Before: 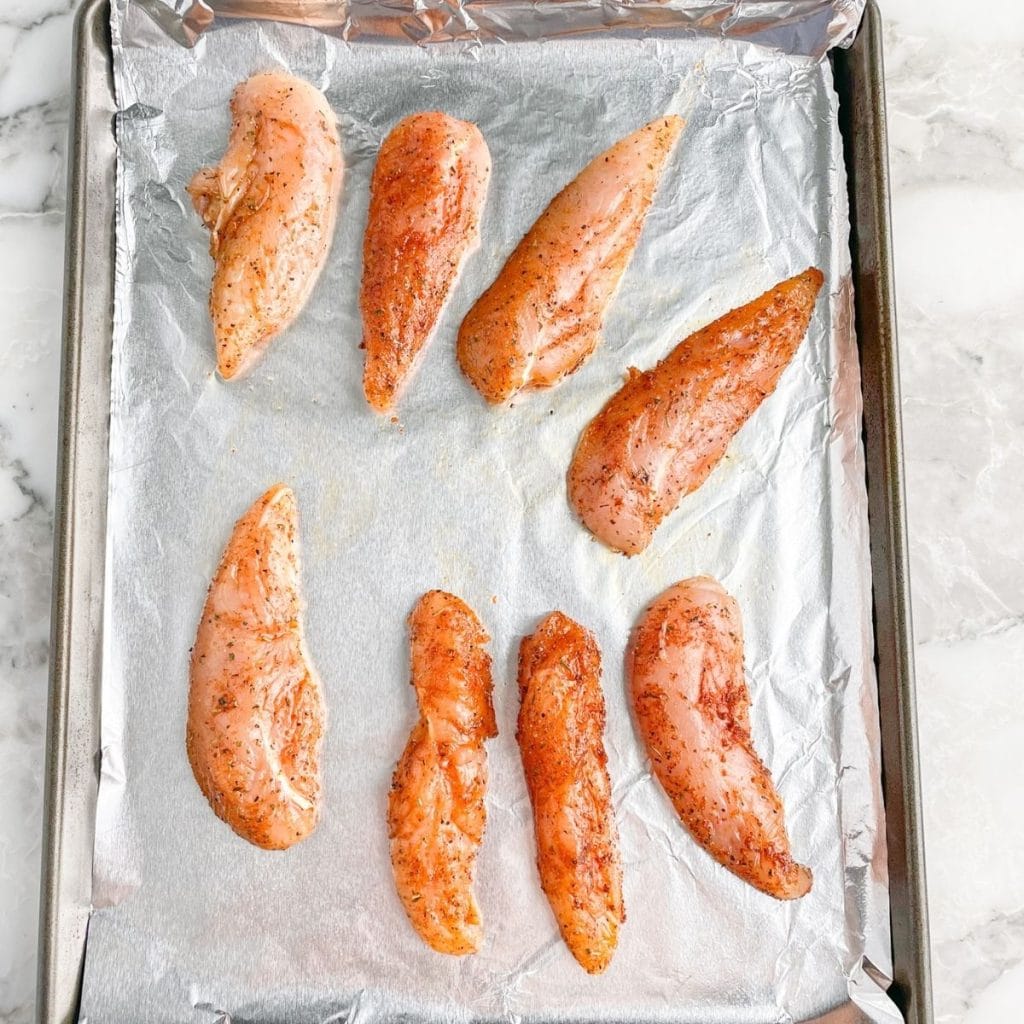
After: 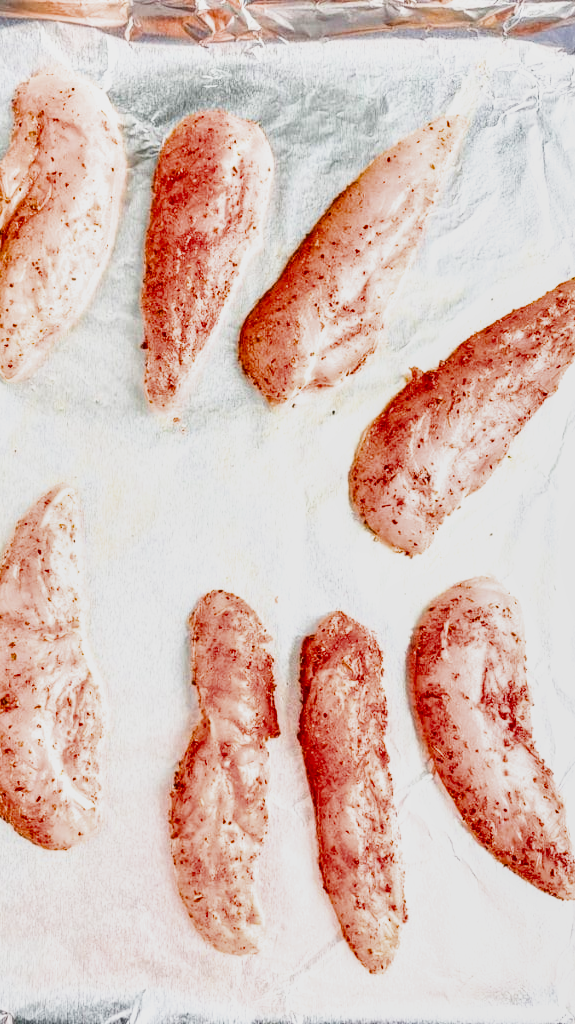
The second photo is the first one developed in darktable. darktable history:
contrast brightness saturation: contrast -0.122
filmic rgb: black relative exposure -5.1 EV, white relative exposure 3.53 EV, hardness 3.18, contrast 1.188, highlights saturation mix -29.09%
crop: left 21.289%, right 22.507%
local contrast: on, module defaults
shadows and highlights: soften with gaussian
exposure: black level correction 0.001, exposure 1.398 EV, compensate exposure bias true, compensate highlight preservation false
color balance rgb: global offset › hue 169.75°, linear chroma grading › global chroma 10.046%, perceptual saturation grading › global saturation 4.732%, global vibrance 20%
